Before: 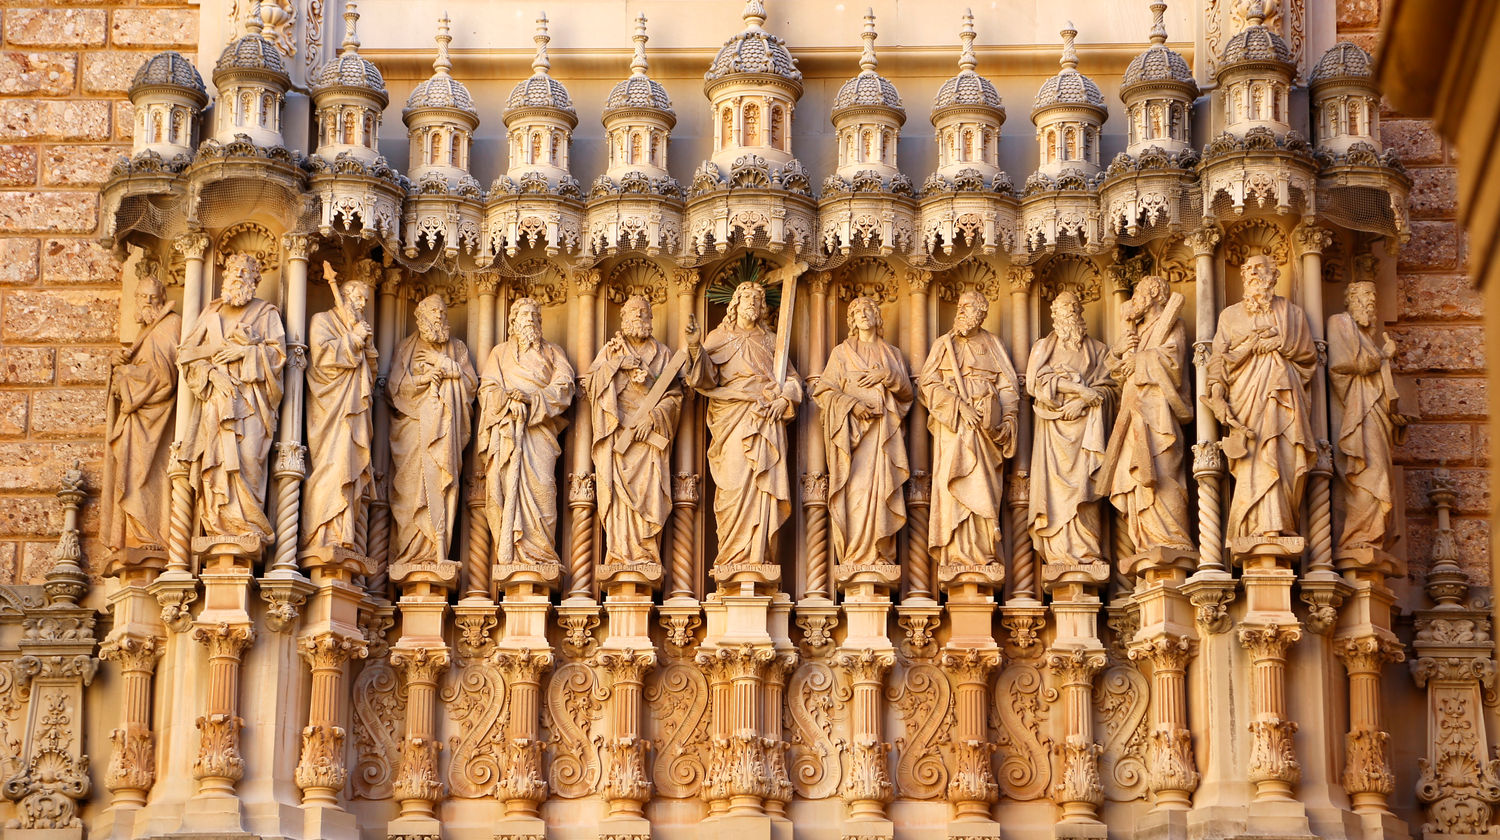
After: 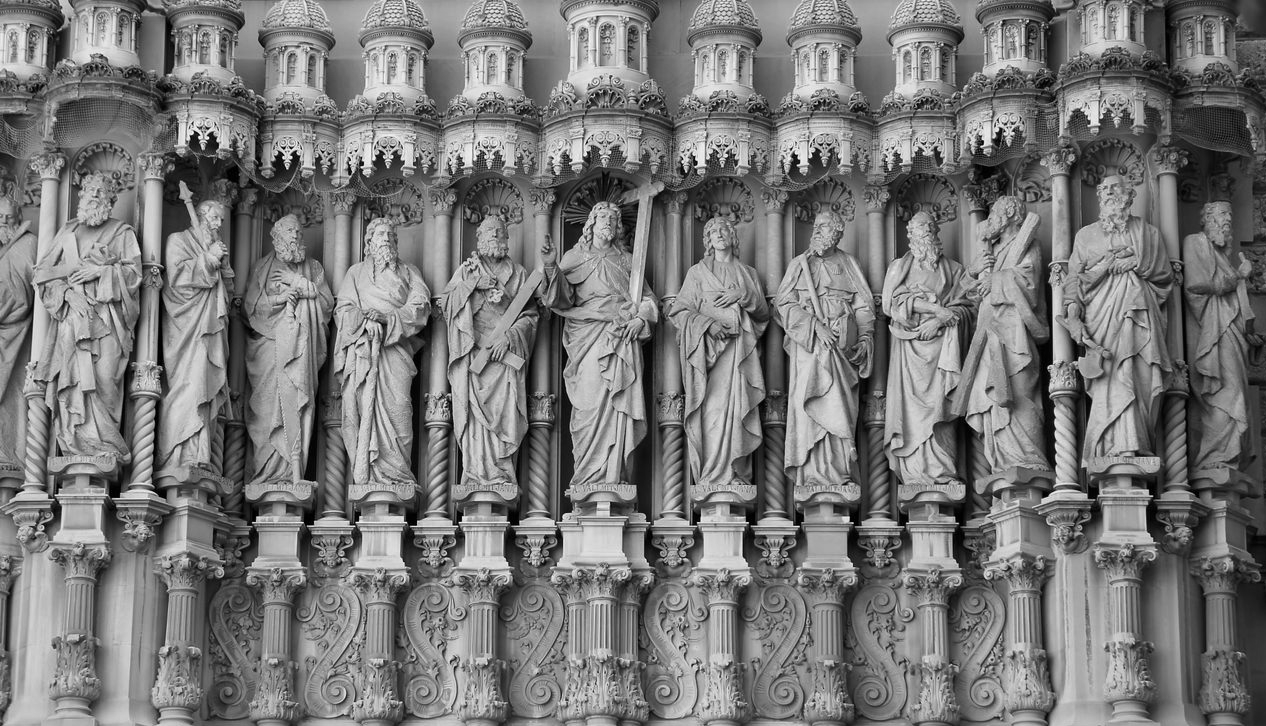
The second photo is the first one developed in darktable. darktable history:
color calibration: output gray [0.23, 0.37, 0.4, 0], illuminant custom, x 0.349, y 0.365, temperature 4910.82 K
crop and rotate: left 9.642%, top 9.602%, right 5.919%, bottom 3.91%
